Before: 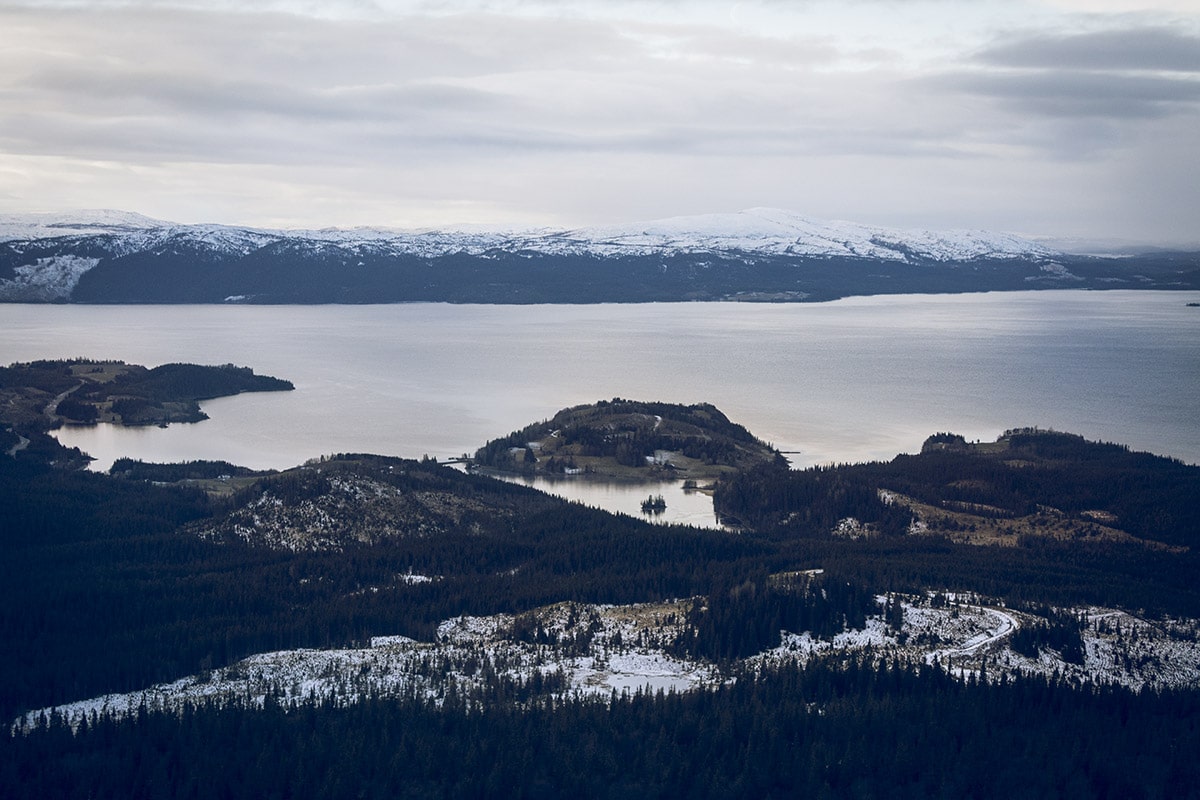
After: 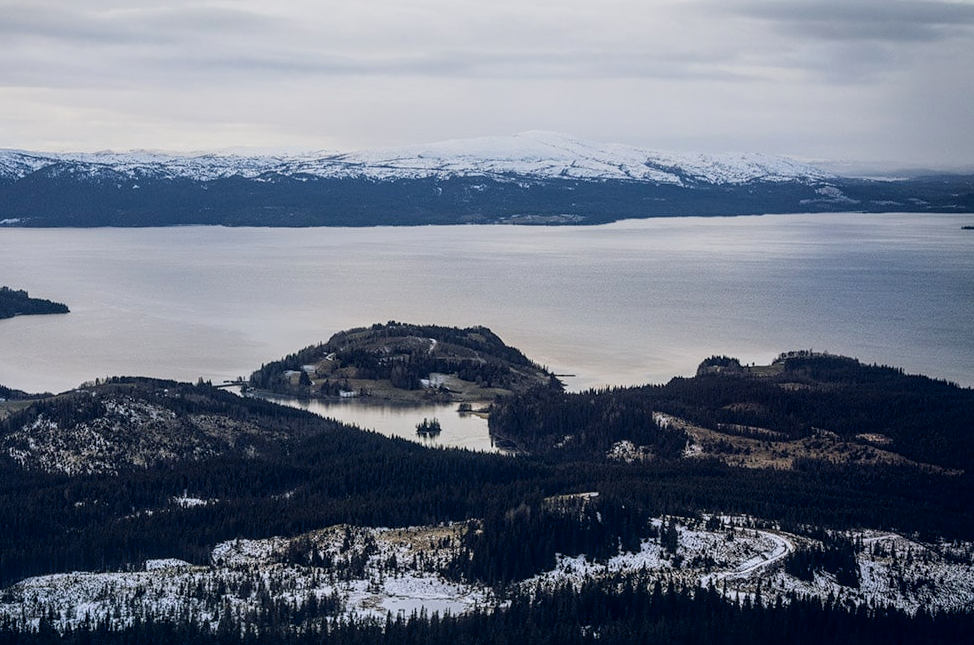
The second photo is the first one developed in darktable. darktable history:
crop: left 18.824%, top 9.675%, right 0%, bottom 9.585%
filmic rgb: black relative exposure -5.7 EV, white relative exposure 3.39 EV, hardness 3.68
contrast brightness saturation: contrast 0.082, saturation 0.203
local contrast: on, module defaults
